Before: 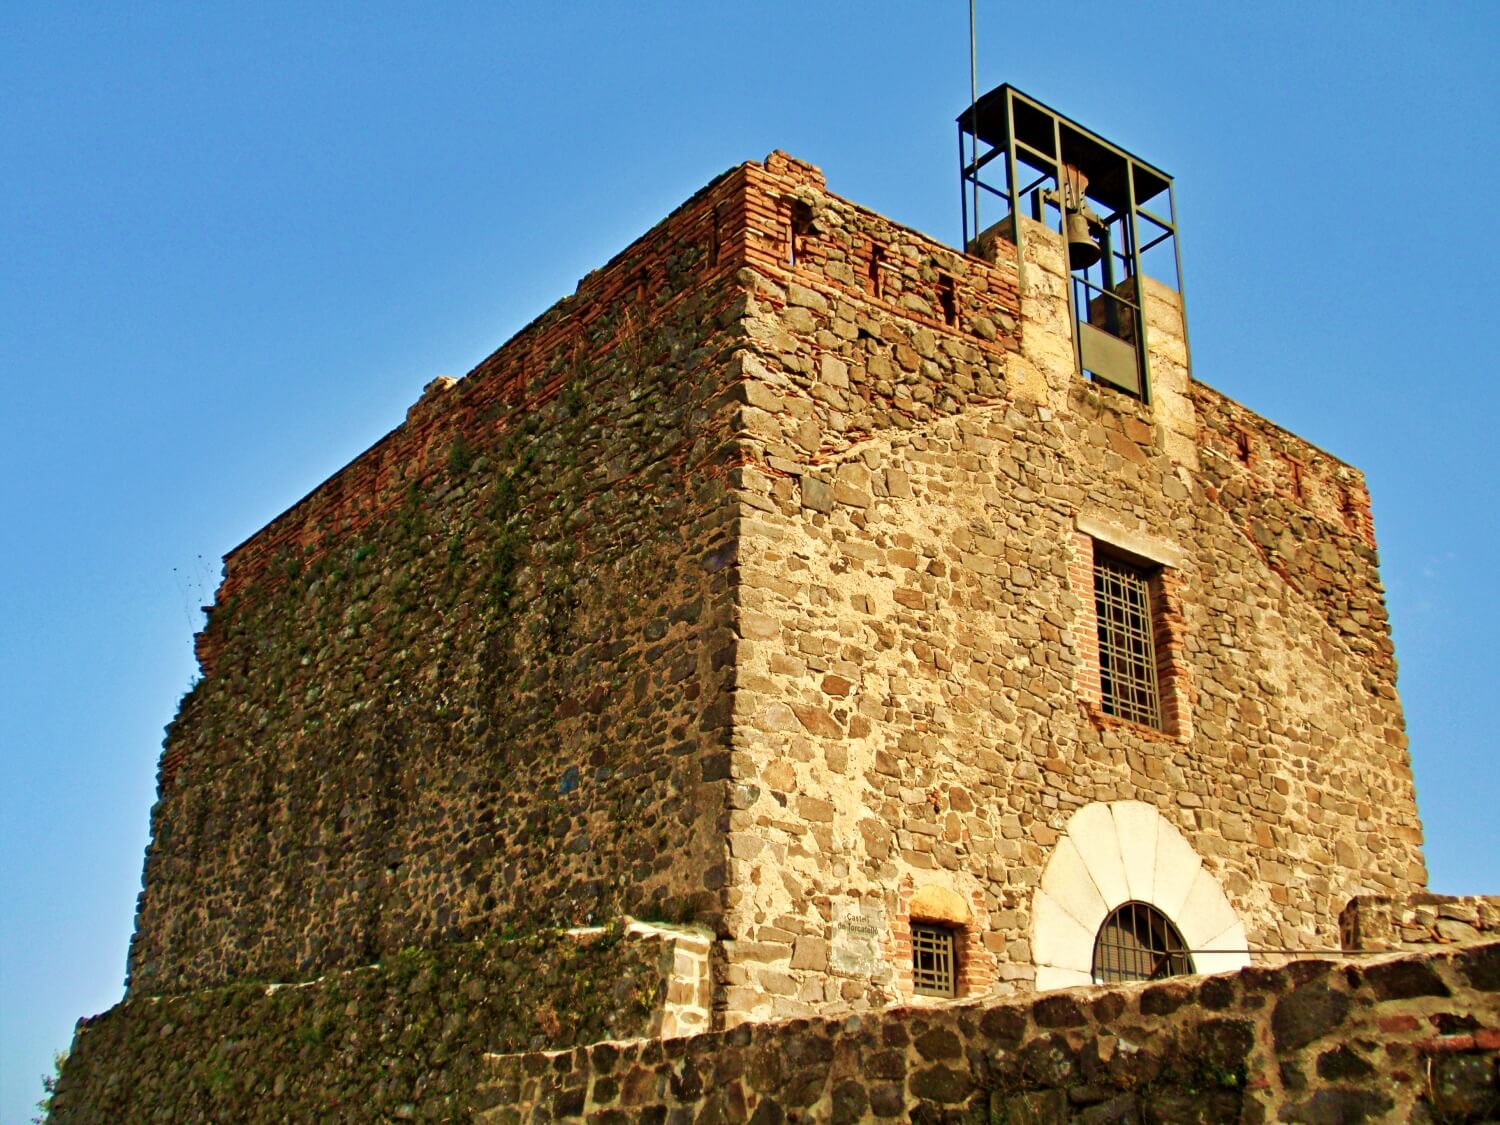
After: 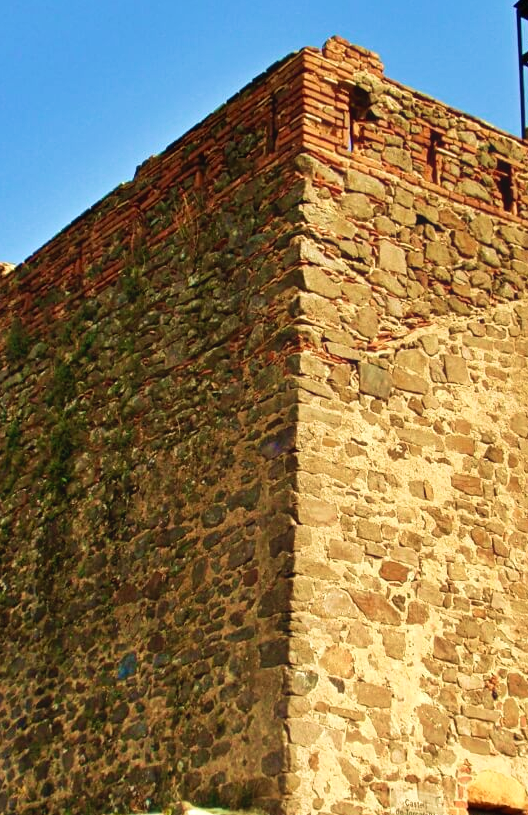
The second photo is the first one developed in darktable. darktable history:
white balance: emerald 1
contrast equalizer: y [[0.5, 0.486, 0.447, 0.446, 0.489, 0.5], [0.5 ×6], [0.5 ×6], [0 ×6], [0 ×6]]
exposure: exposure 0.178 EV, compensate exposure bias true, compensate highlight preservation false
velvia: on, module defaults
crop and rotate: left 29.476%, top 10.214%, right 35.32%, bottom 17.333%
